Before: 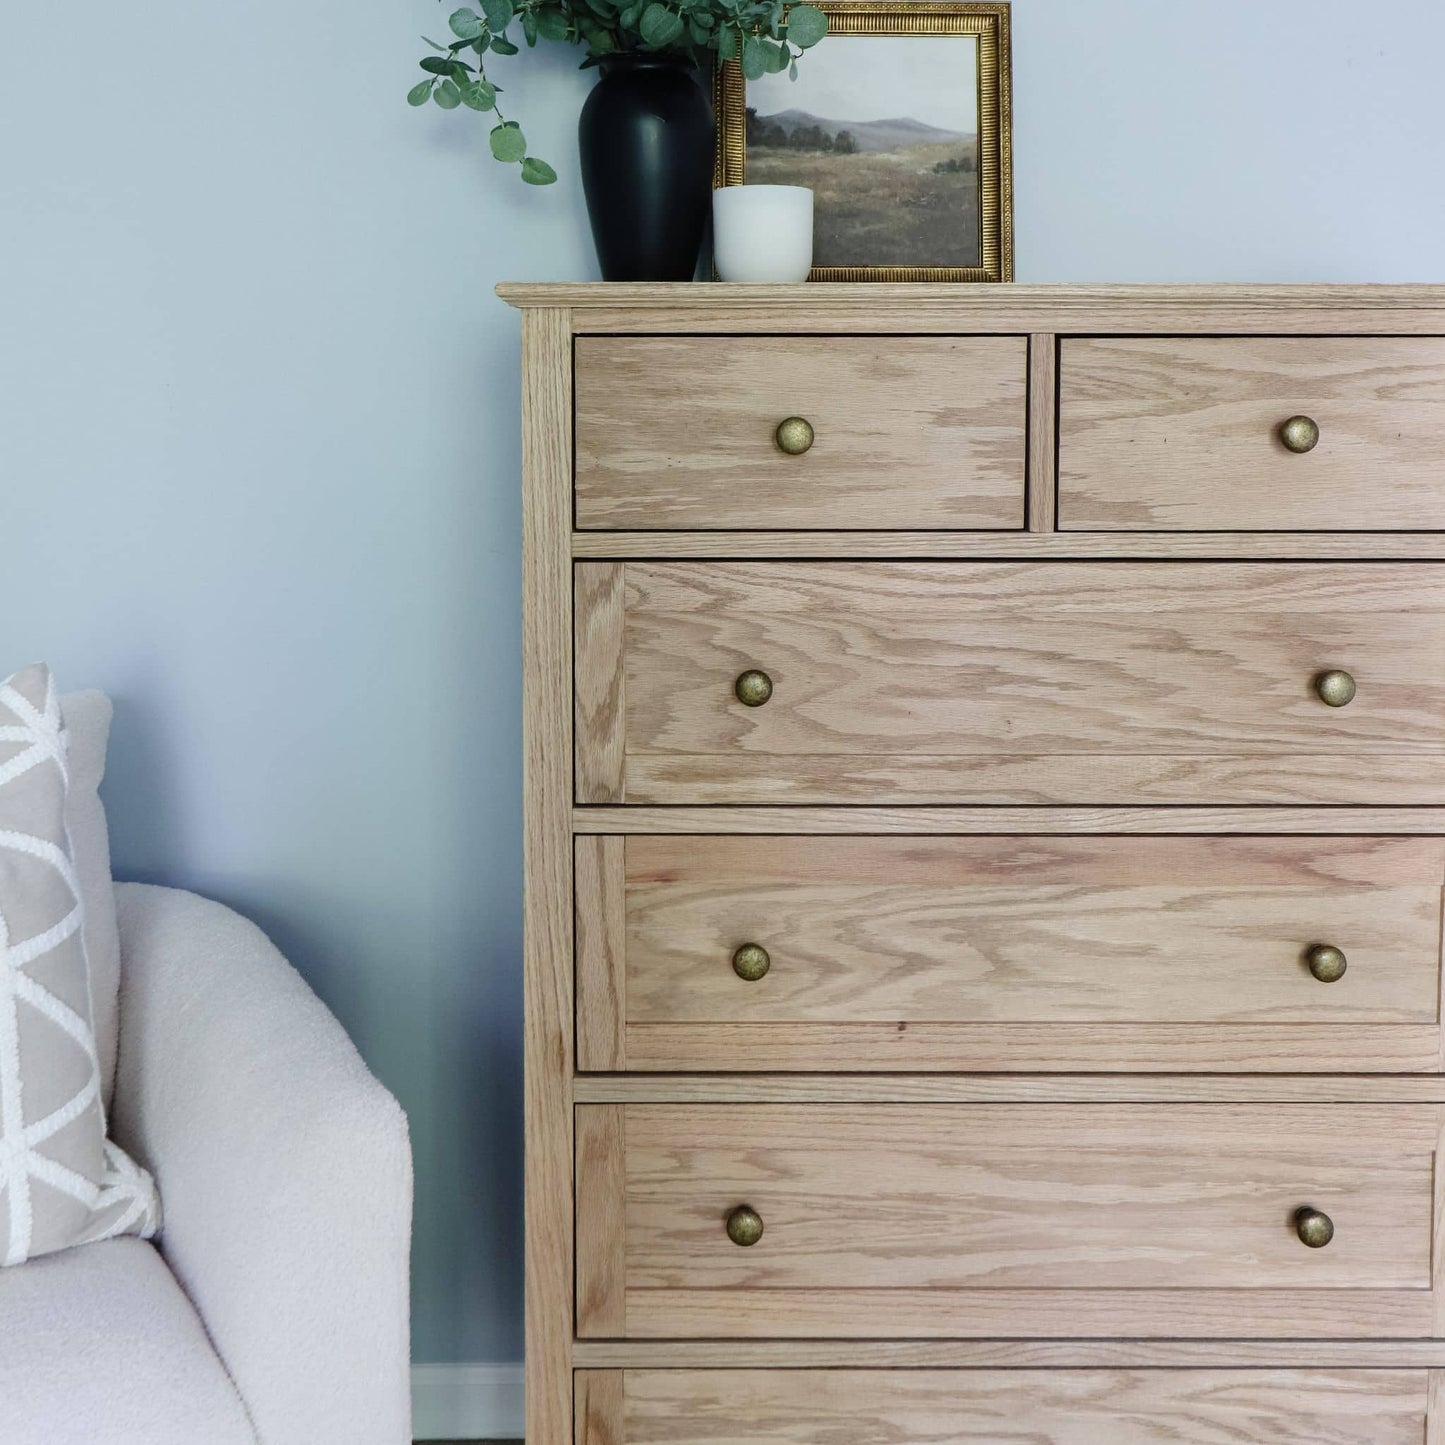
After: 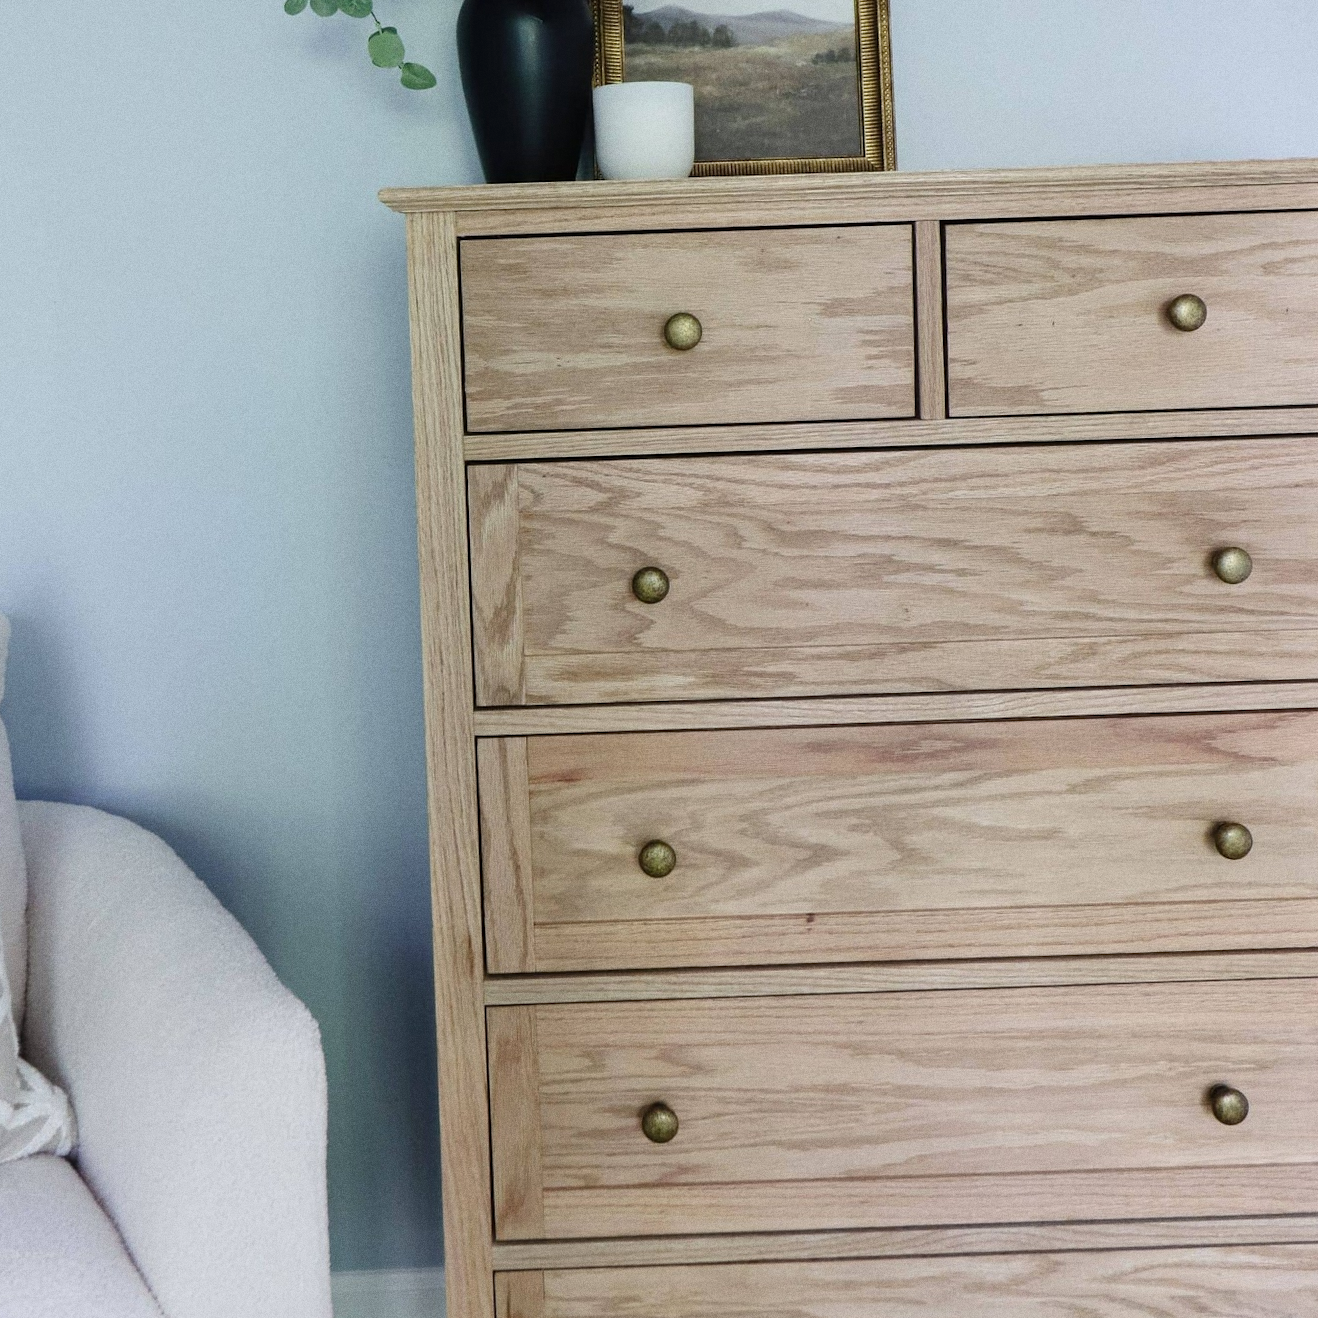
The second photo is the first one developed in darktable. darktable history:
grain: coarseness 0.09 ISO
crop and rotate: angle 1.96°, left 5.673%, top 5.673%
